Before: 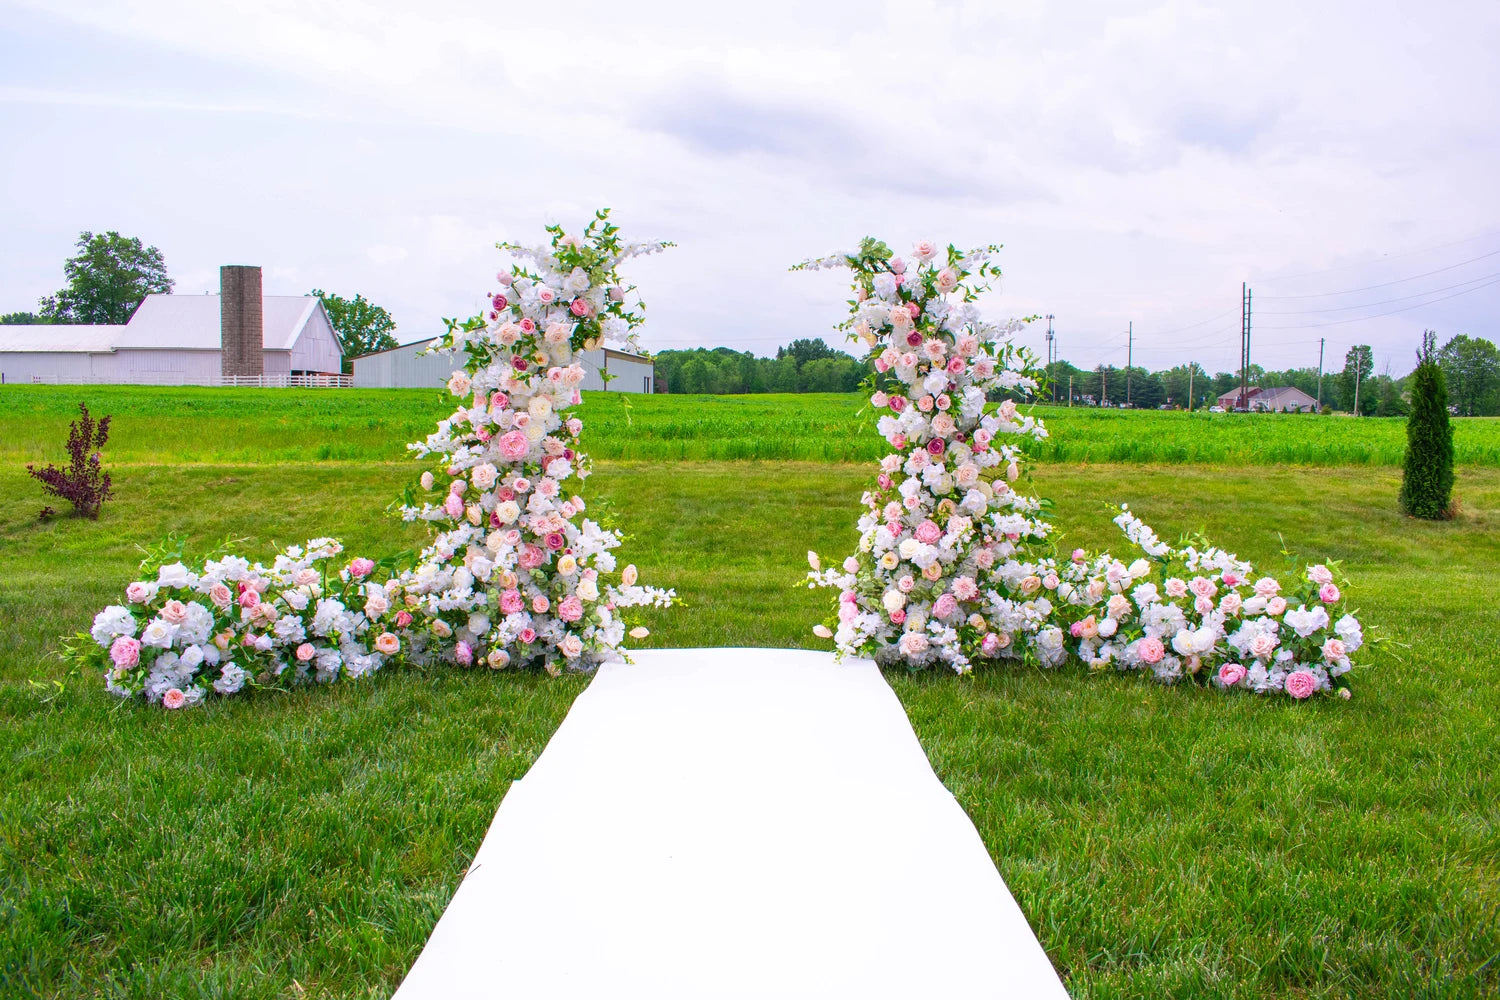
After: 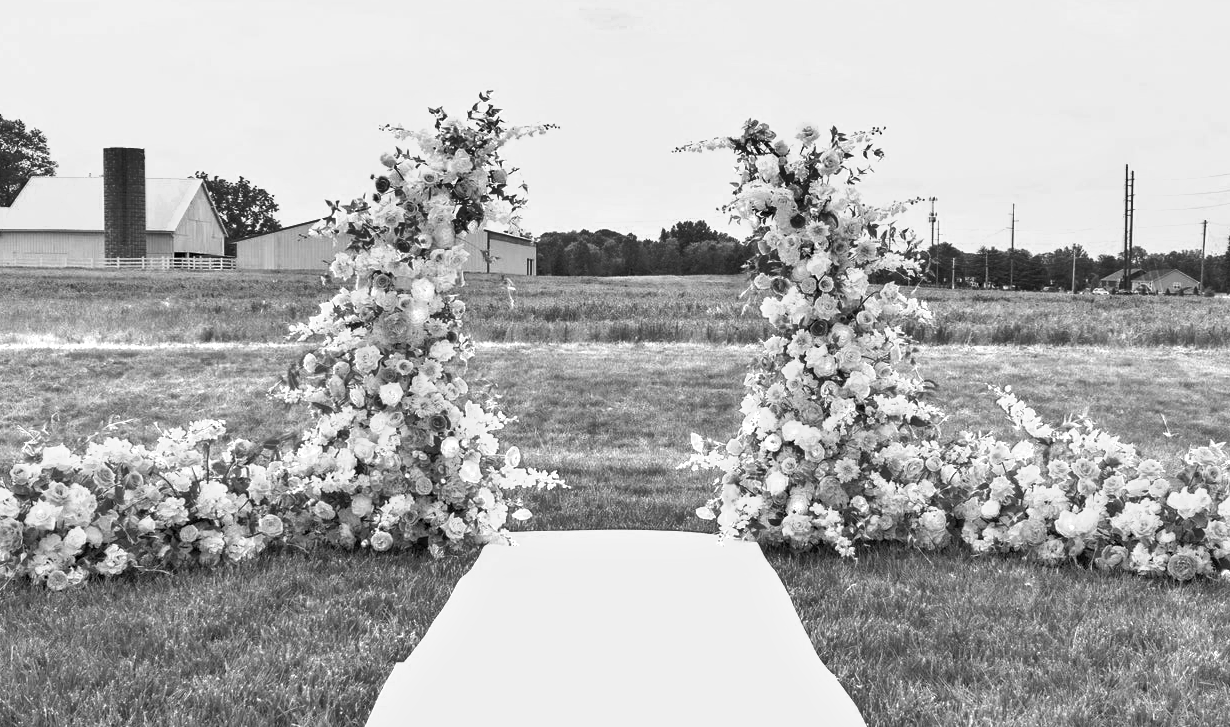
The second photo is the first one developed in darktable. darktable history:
color zones: curves: ch0 [(0.004, 0.305) (0.261, 0.623) (0.389, 0.399) (0.708, 0.571) (0.947, 0.34)]; ch1 [(0.025, 0.645) (0.229, 0.584) (0.326, 0.551) (0.484, 0.262) (0.757, 0.643)]
monochrome: a -71.75, b 75.82
shadows and highlights: low approximation 0.01, soften with gaussian
haze removal: compatibility mode true, adaptive false
crop: left 7.856%, top 11.836%, right 10.12%, bottom 15.387%
exposure: black level correction 0.001, exposure 0.5 EV, compensate exposure bias true, compensate highlight preservation false
